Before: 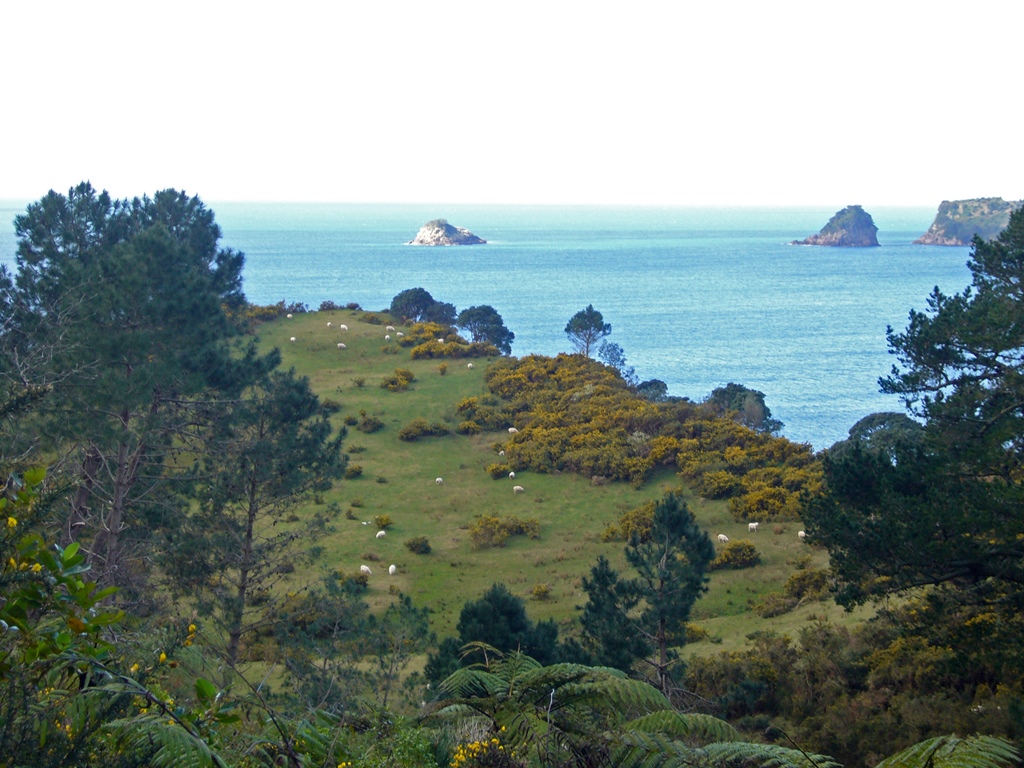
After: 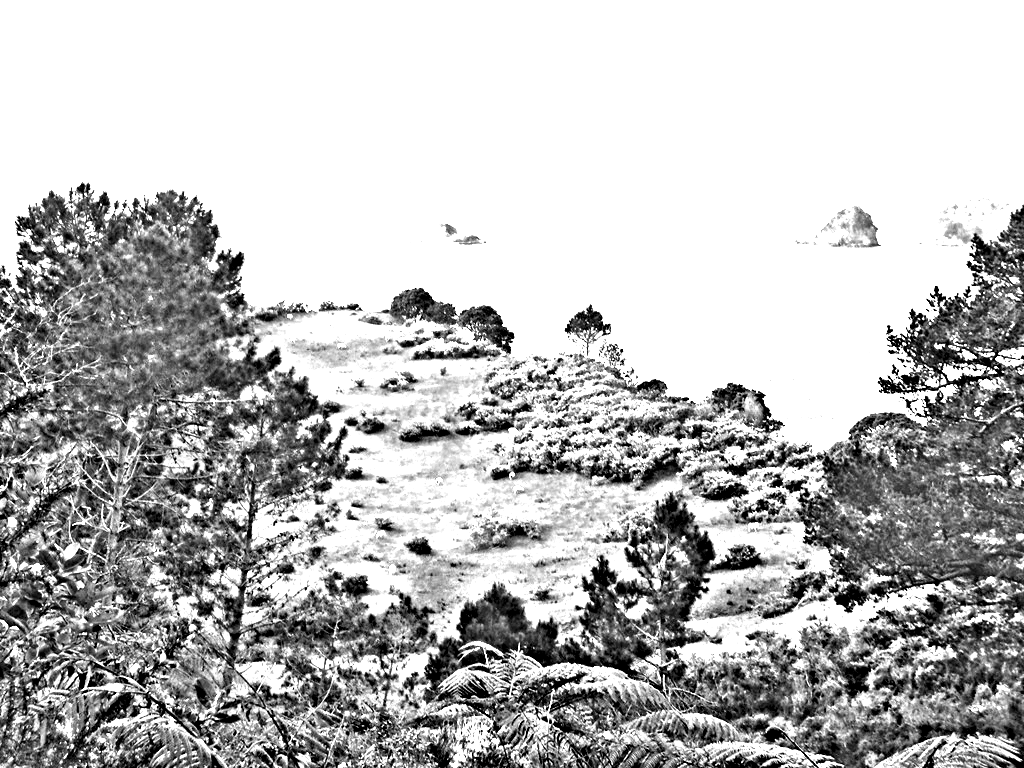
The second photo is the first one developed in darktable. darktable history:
exposure: exposure 1.5 EV, compensate highlight preservation false
white balance: red 3.316, blue 0.783
color correction: saturation 0.2
highpass: on, module defaults | blend: blend mode overlay, opacity 50%; mask: uniform (no mask)
